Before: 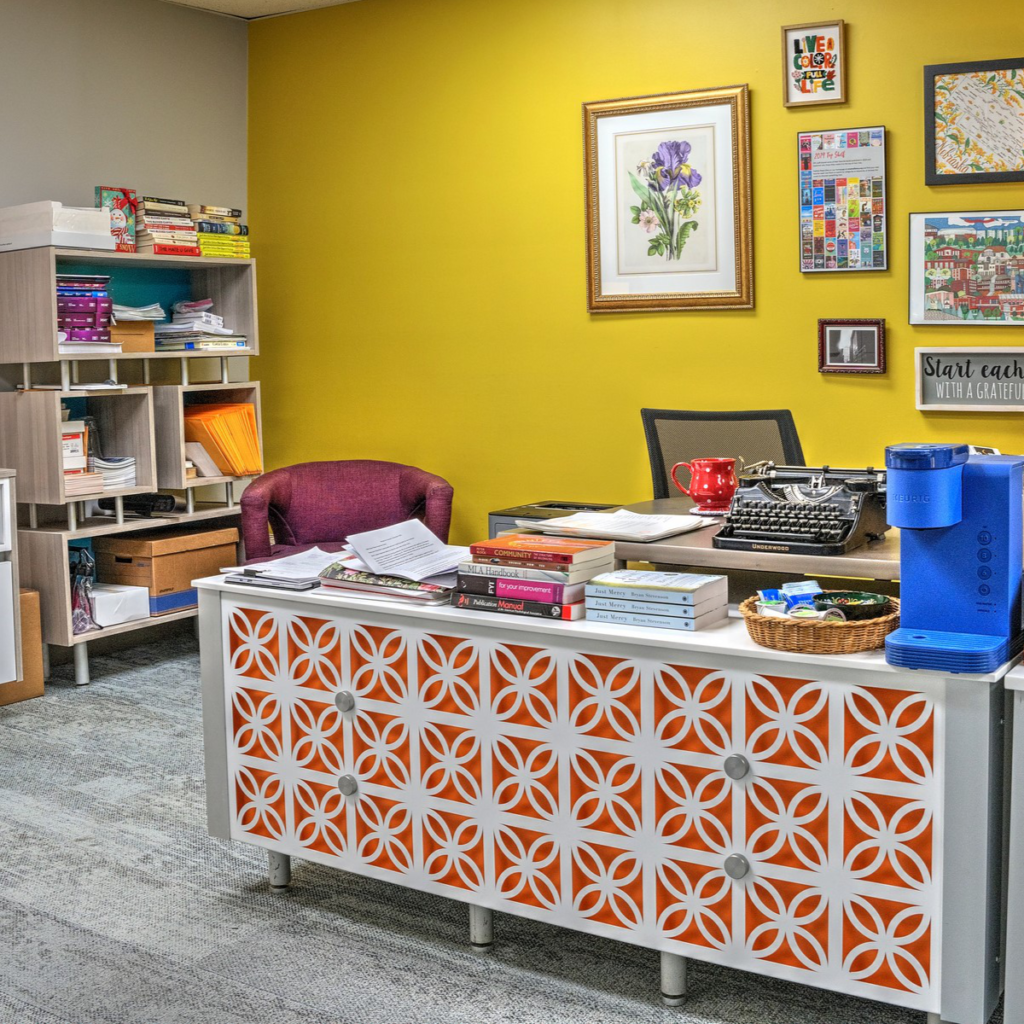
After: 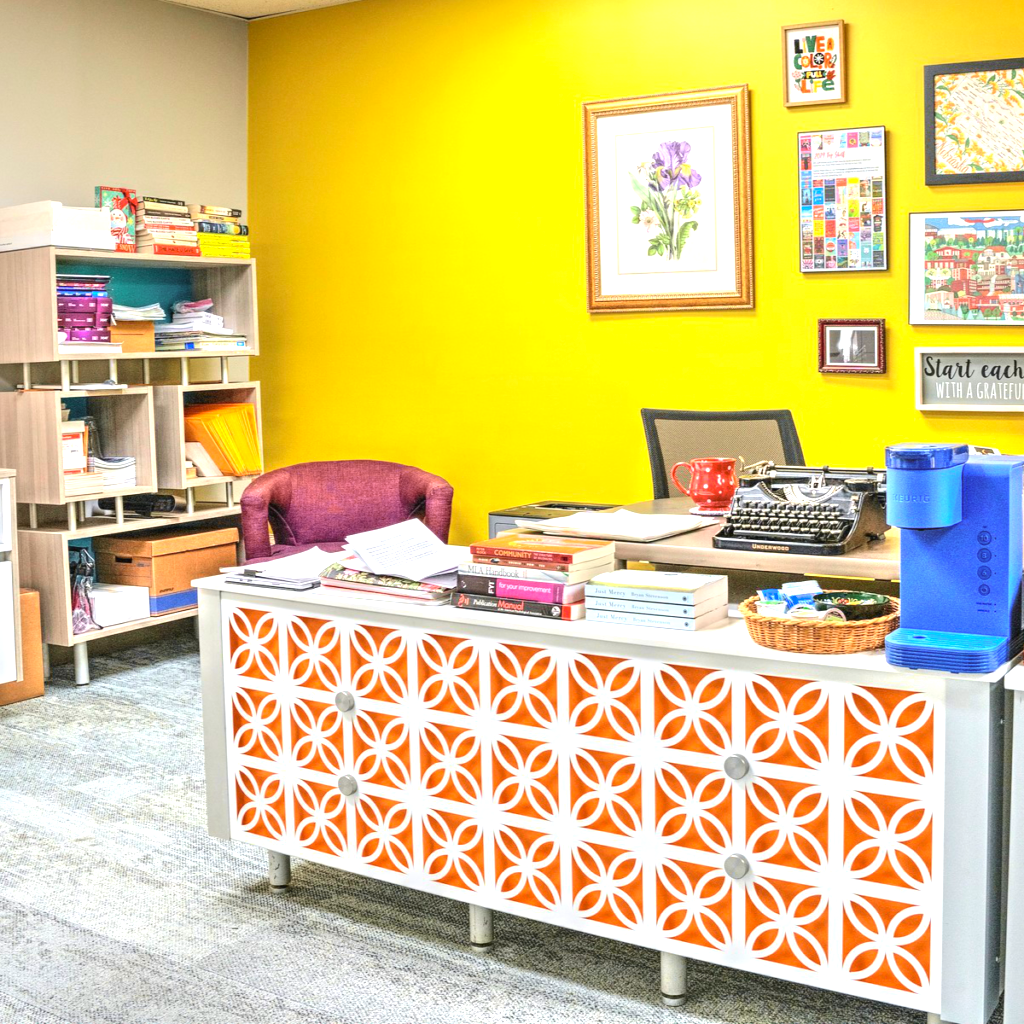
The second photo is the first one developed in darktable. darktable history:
tone curve: curves: ch0 [(0, 0.014) (0.036, 0.047) (0.15, 0.156) (0.27, 0.258) (0.511, 0.506) (0.761, 0.741) (1, 0.919)]; ch1 [(0, 0) (0.179, 0.173) (0.322, 0.32) (0.429, 0.431) (0.502, 0.5) (0.519, 0.522) (0.562, 0.575) (0.631, 0.65) (0.72, 0.692) (1, 1)]; ch2 [(0, 0) (0.29, 0.295) (0.404, 0.436) (0.497, 0.498) (0.533, 0.556) (0.599, 0.607) (0.696, 0.707) (1, 1)], color space Lab, independent channels, preserve colors none
exposure: black level correction 0, exposure 1.453 EV, compensate highlight preservation false
